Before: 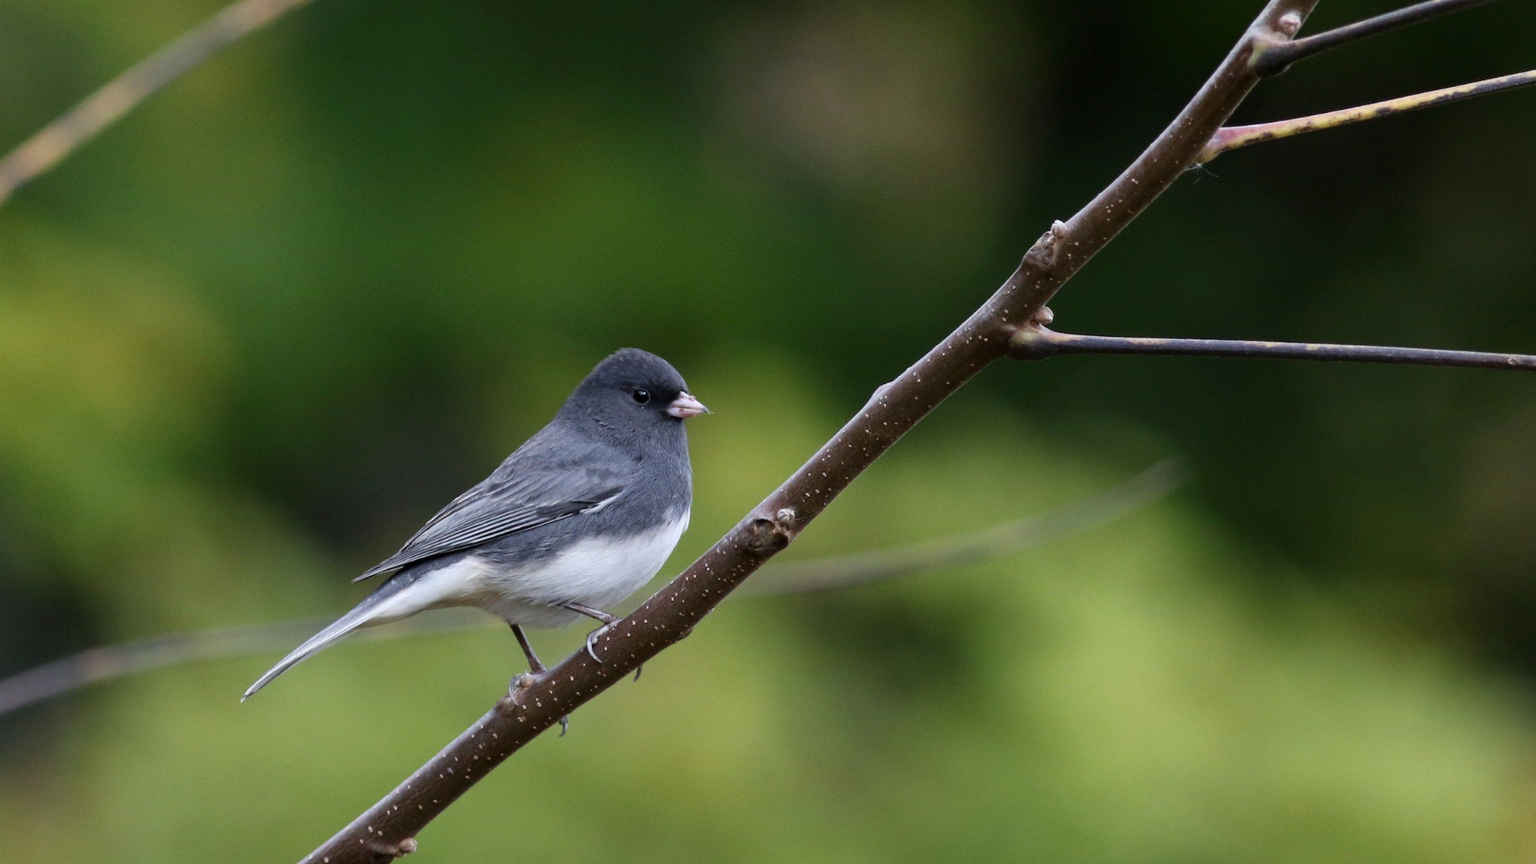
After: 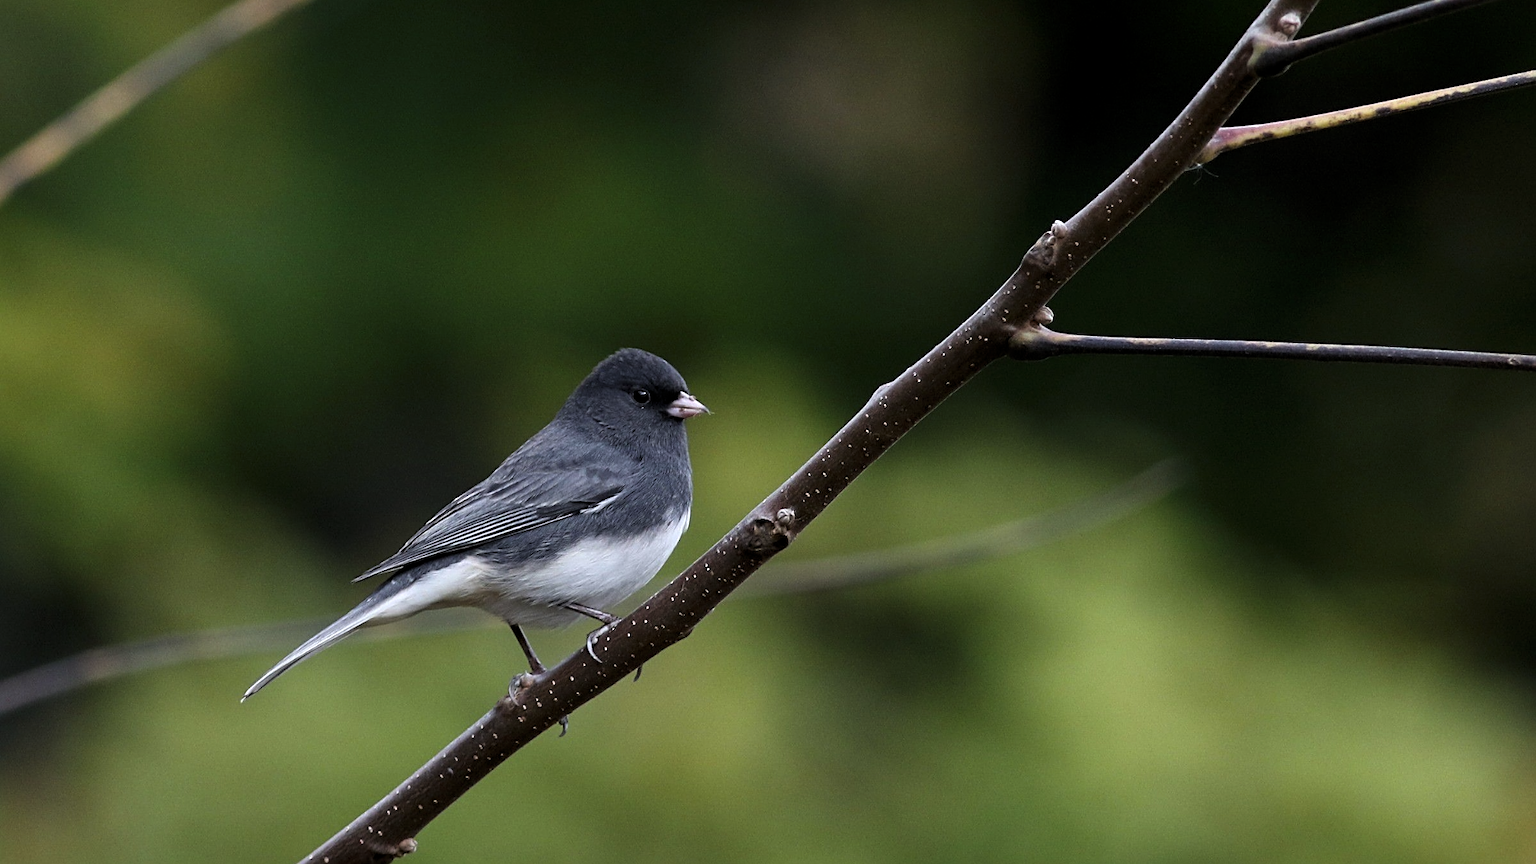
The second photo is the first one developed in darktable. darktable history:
sharpen: amount 0.489
levels: levels [0.029, 0.545, 0.971]
